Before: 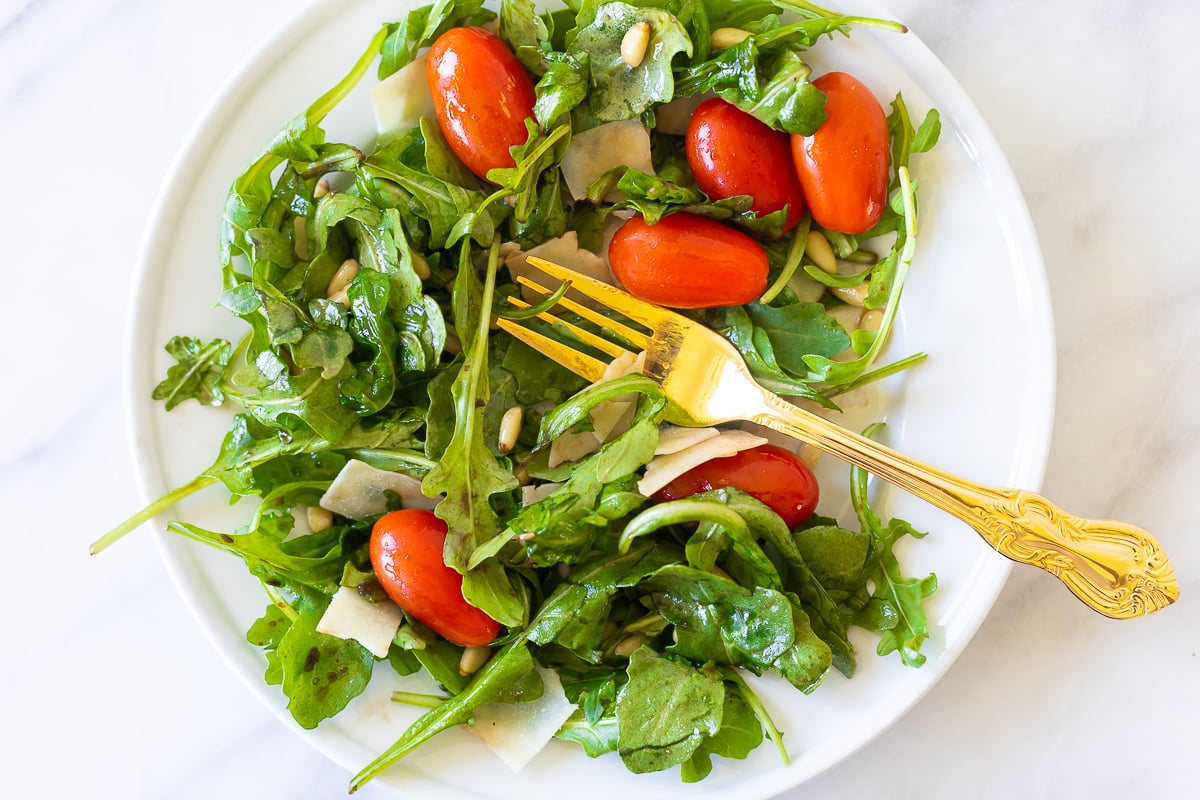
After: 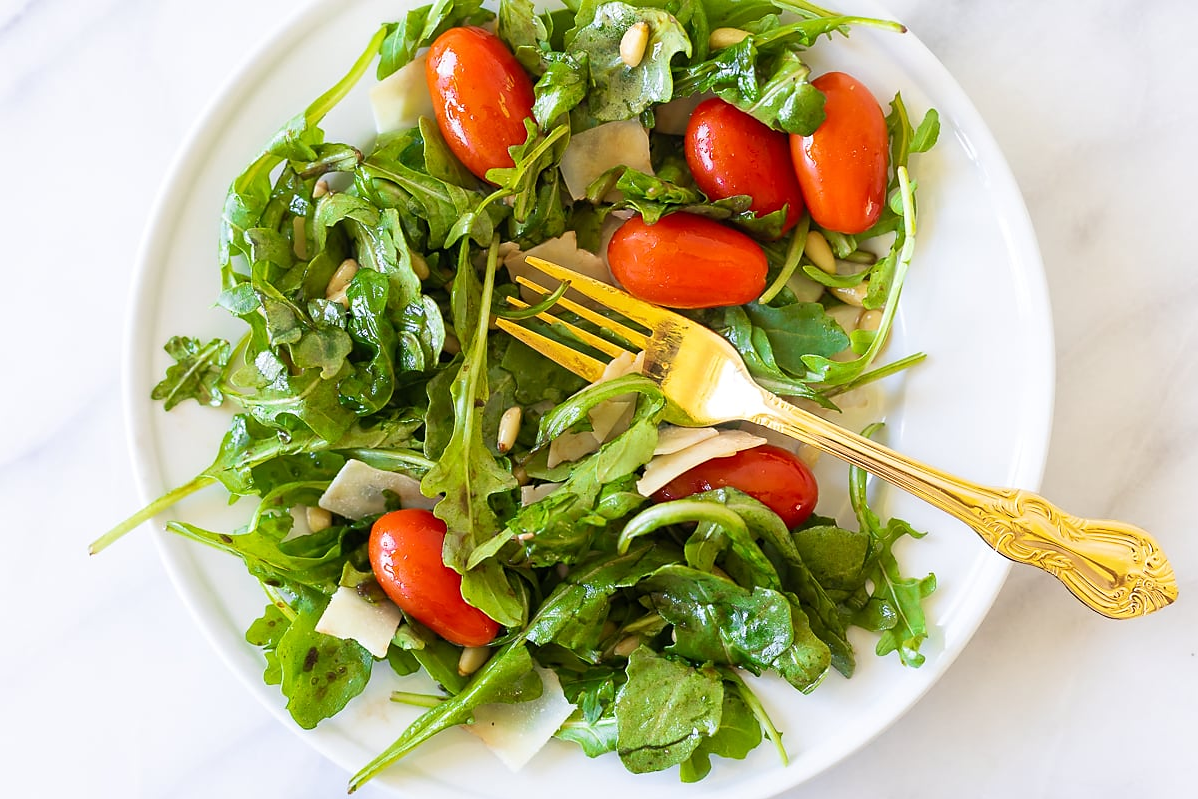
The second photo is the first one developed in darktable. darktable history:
crop and rotate: left 0.118%, bottom 0.009%
sharpen: radius 1.47, amount 0.39, threshold 1.671
